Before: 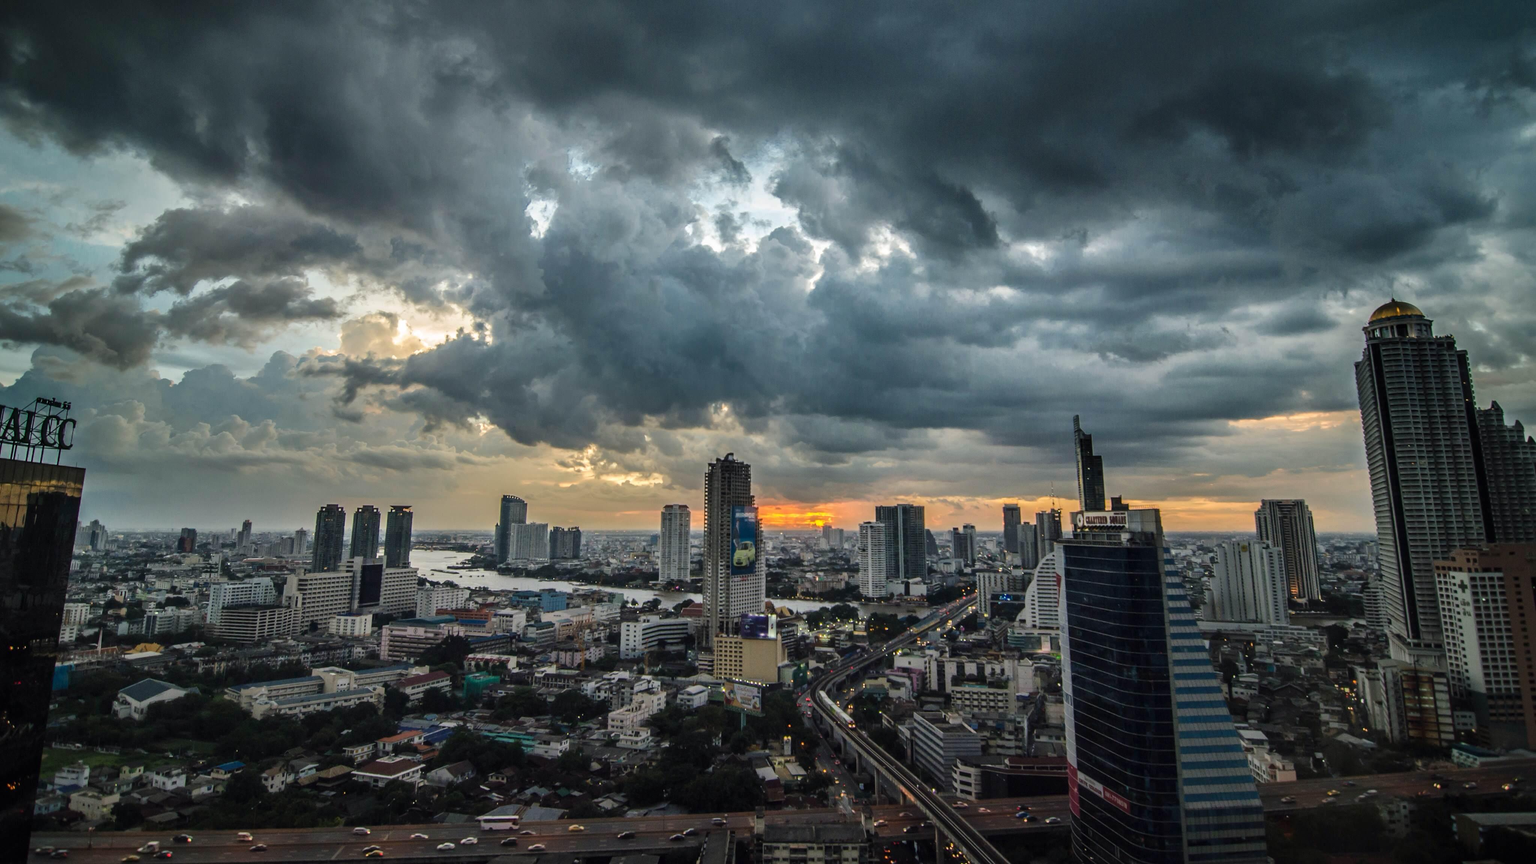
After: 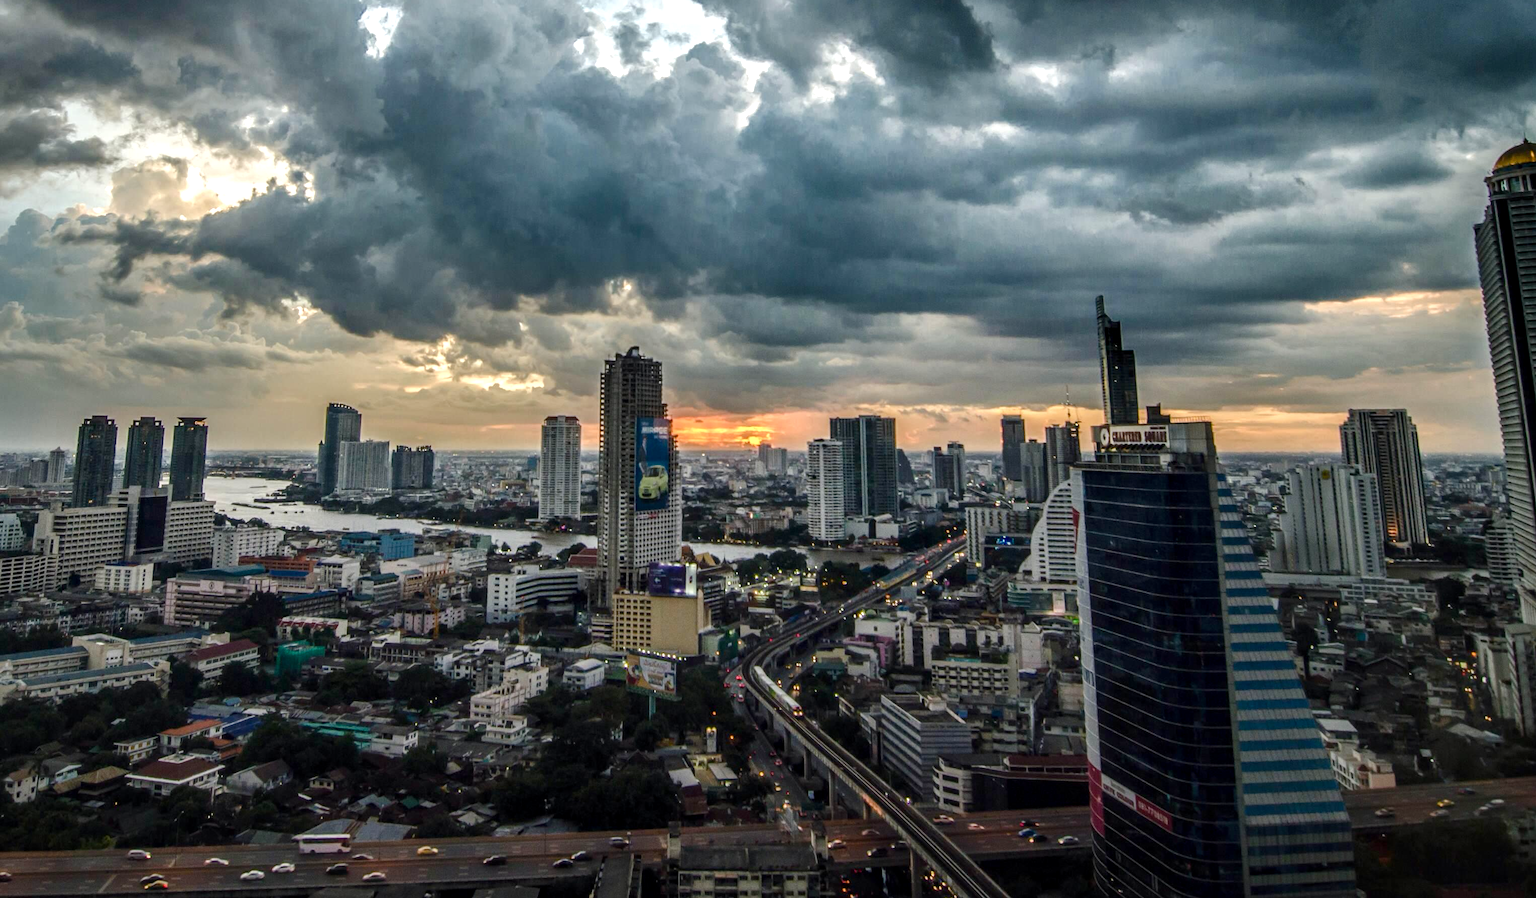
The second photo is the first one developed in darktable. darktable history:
local contrast: on, module defaults
crop: left 16.823%, top 22.622%, right 8.786%
color balance rgb: shadows lift › hue 86.82°, perceptual saturation grading › global saturation 20%, perceptual saturation grading › highlights -50.2%, perceptual saturation grading › shadows 31.01%, perceptual brilliance grading › highlights 9.379%, perceptual brilliance grading › mid-tones 4.927%, global vibrance 5.039%
exposure: exposure -0.067 EV, compensate highlight preservation false
